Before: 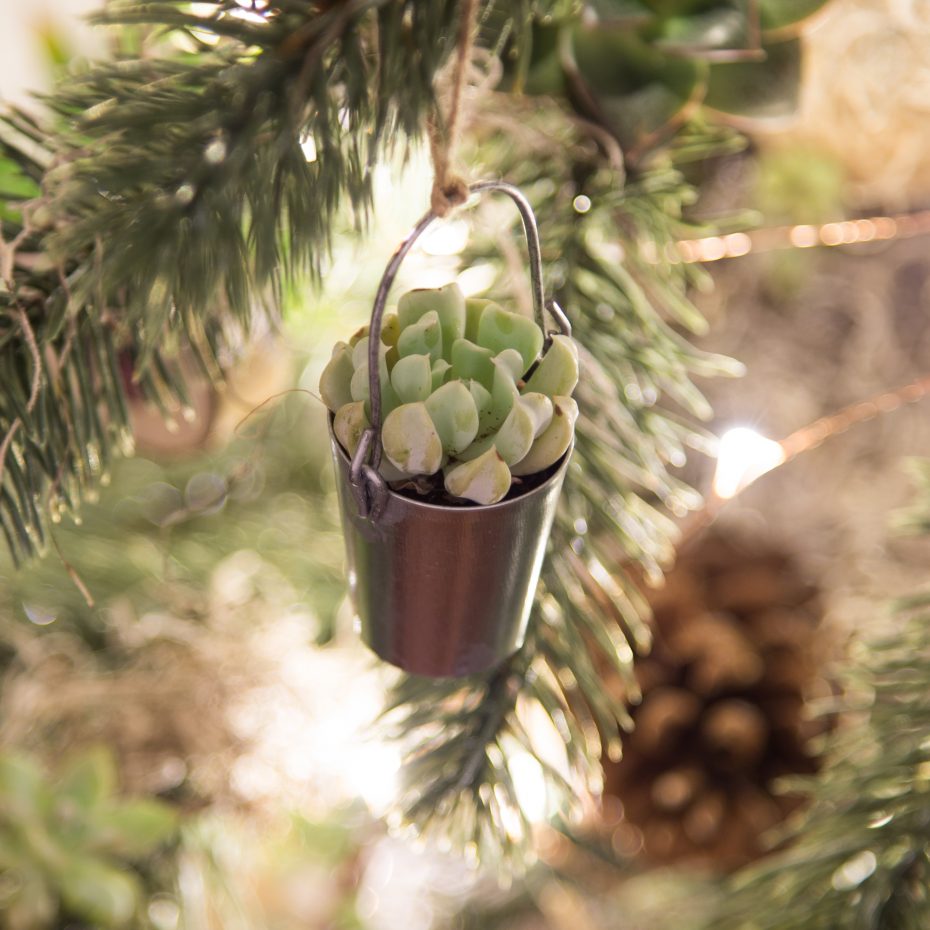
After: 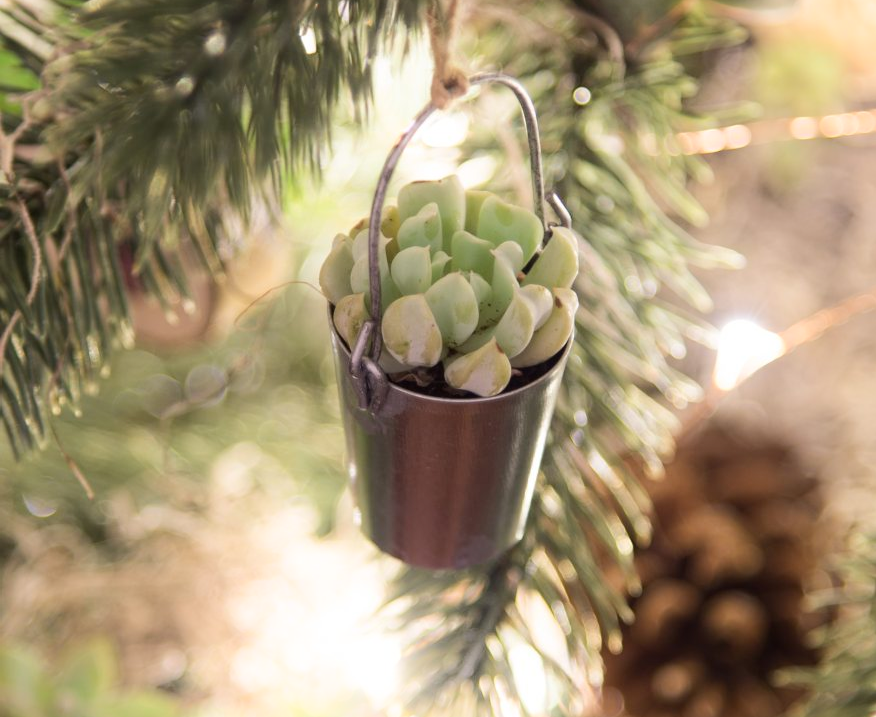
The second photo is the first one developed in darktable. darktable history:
shadows and highlights: shadows -21.3, highlights 100, soften with gaussian
white balance: red 1, blue 1
crop and rotate: angle 0.03°, top 11.643%, right 5.651%, bottom 11.189%
